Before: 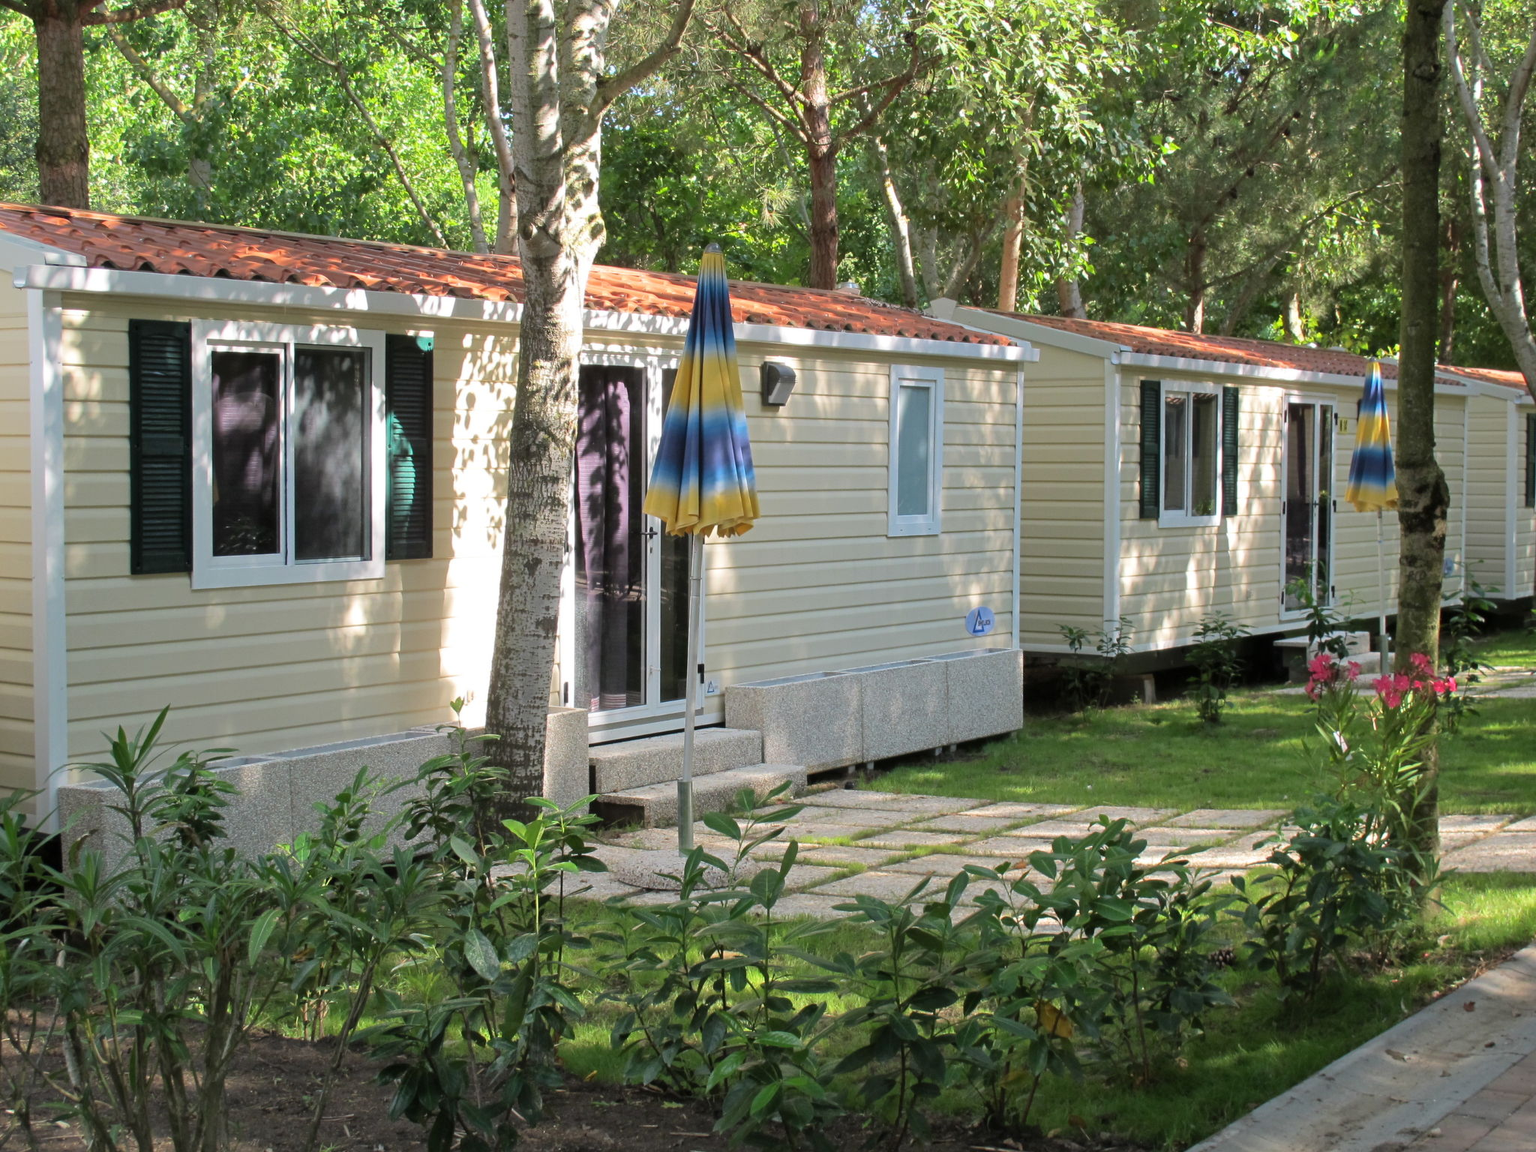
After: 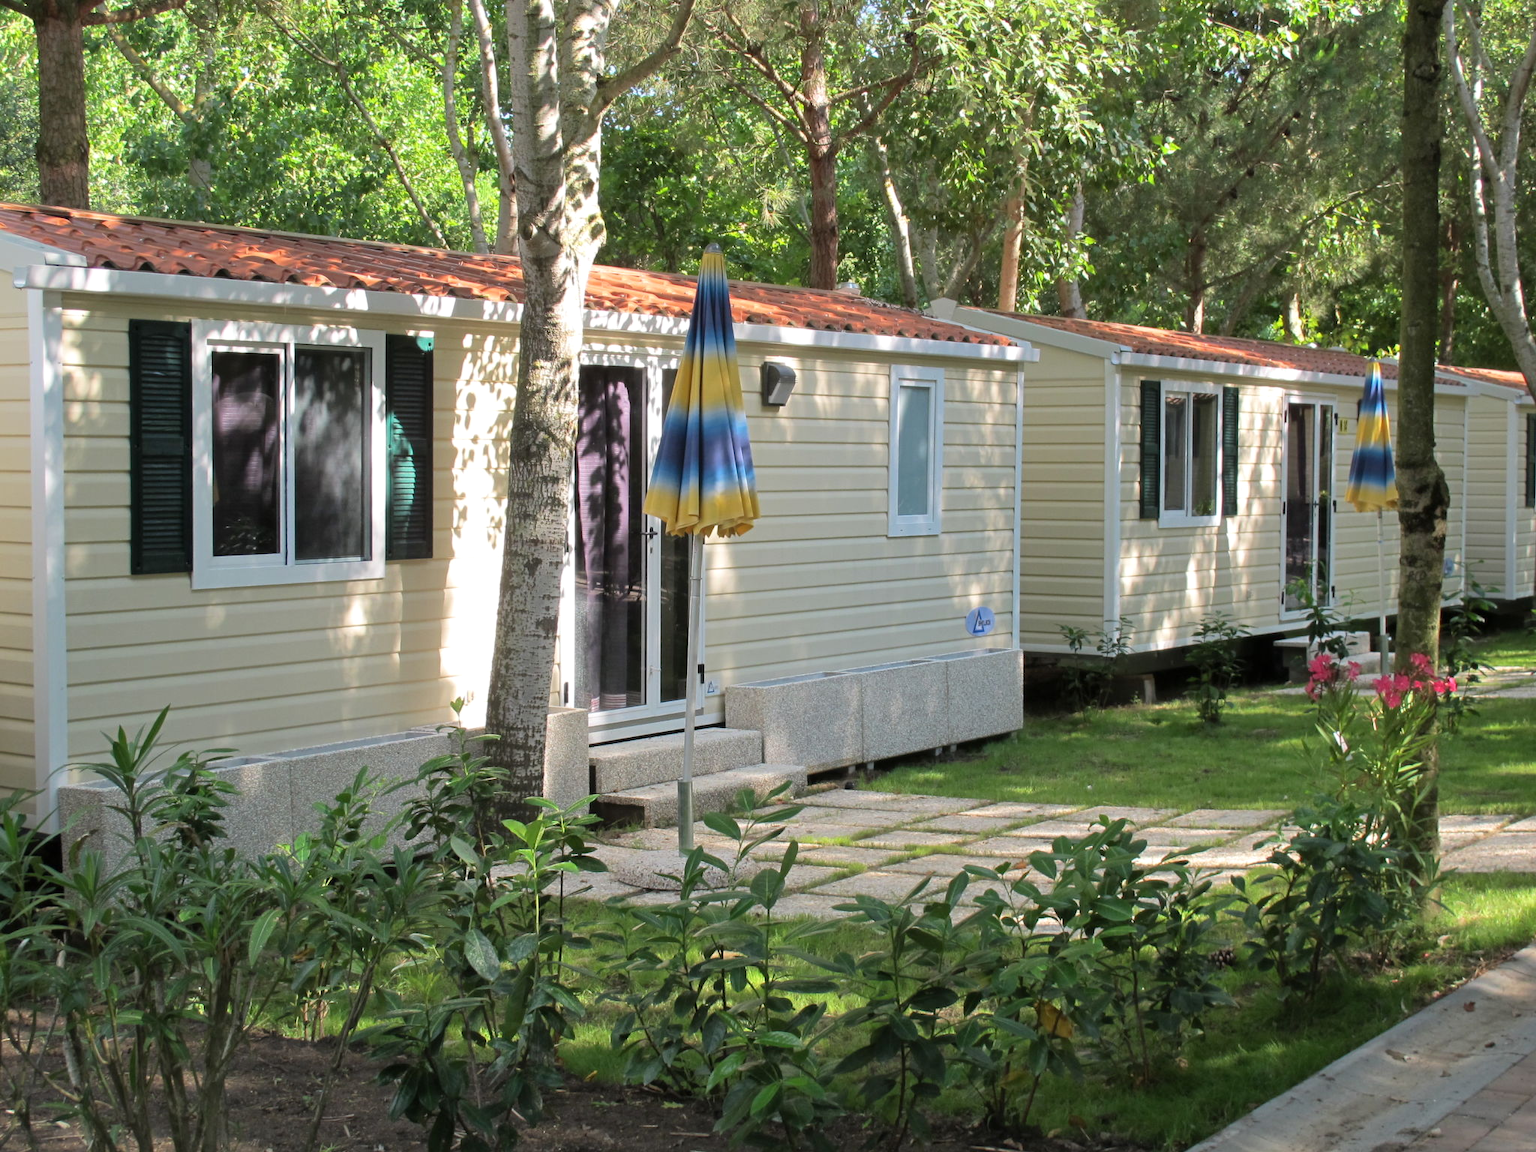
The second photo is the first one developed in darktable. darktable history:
shadows and highlights: shadows -8.8, white point adjustment 1.46, highlights 8.81
